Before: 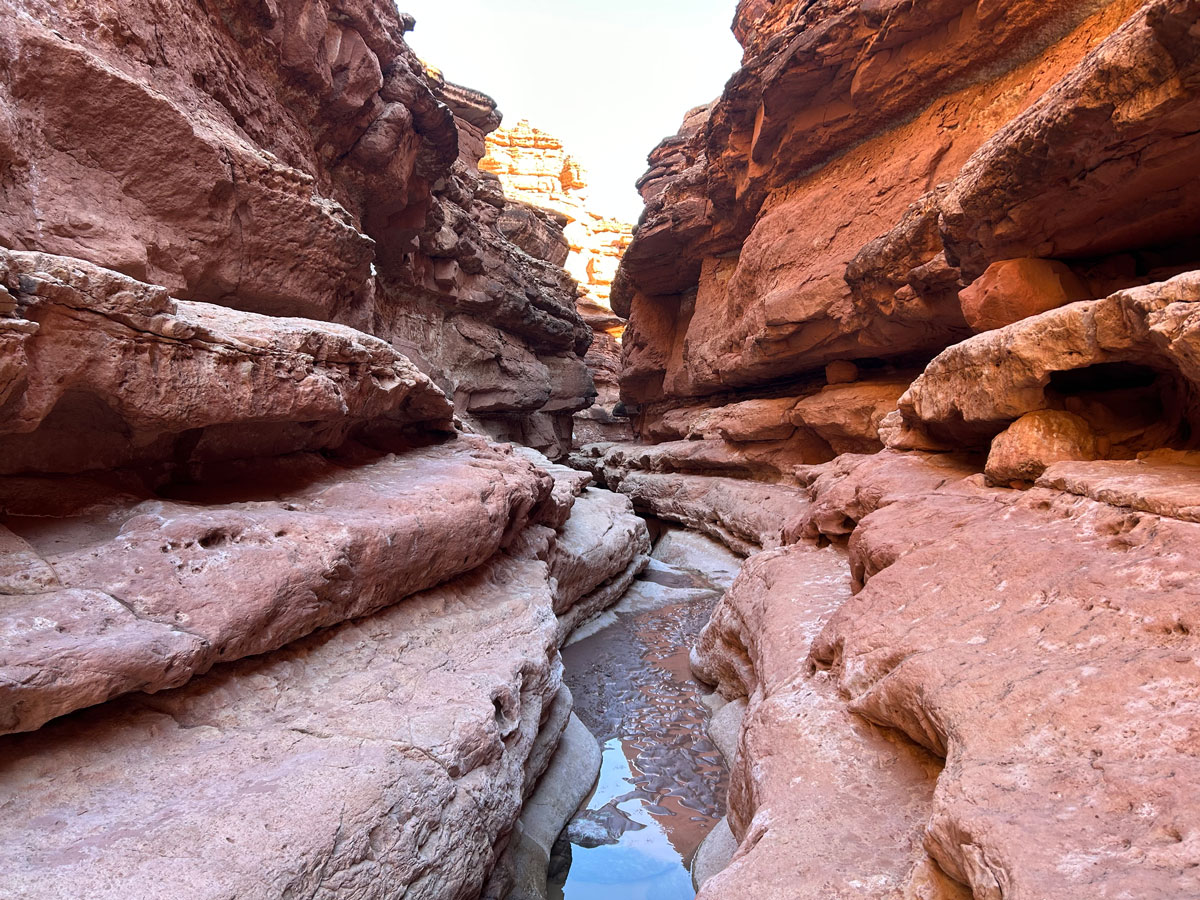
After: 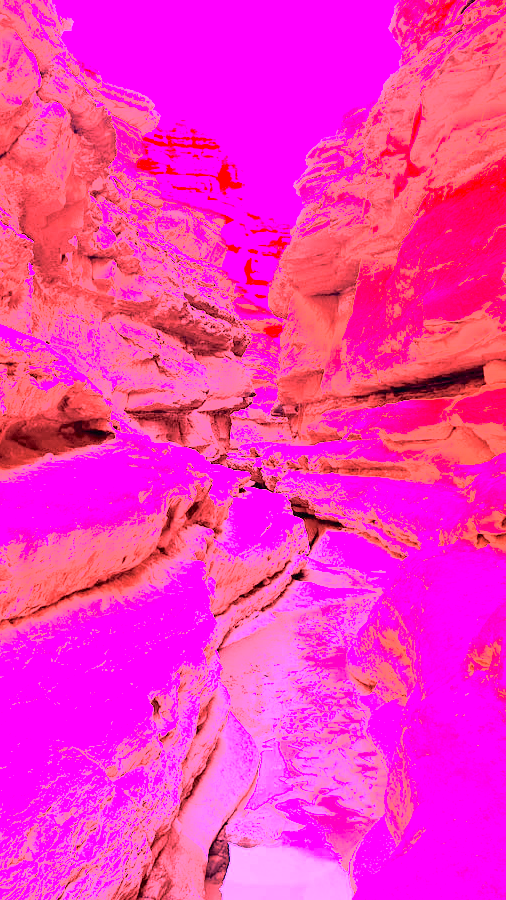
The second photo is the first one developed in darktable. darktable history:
white balance: red 4.26, blue 1.802
crop: left 28.583%, right 29.231%
exposure: exposure 0.236 EV, compensate highlight preservation false
tone curve: curves: ch0 [(0, 0.009) (0.105, 0.08) (0.195, 0.18) (0.283, 0.316) (0.384, 0.434) (0.485, 0.531) (0.638, 0.69) (0.81, 0.872) (1, 0.977)]; ch1 [(0, 0) (0.161, 0.092) (0.35, 0.33) (0.379, 0.401) (0.456, 0.469) (0.502, 0.5) (0.525, 0.514) (0.586, 0.604) (0.642, 0.645) (0.858, 0.817) (1, 0.942)]; ch2 [(0, 0) (0.371, 0.362) (0.437, 0.437) (0.48, 0.49) (0.53, 0.515) (0.56, 0.571) (0.622, 0.606) (0.881, 0.795) (1, 0.929)], color space Lab, independent channels, preserve colors none
